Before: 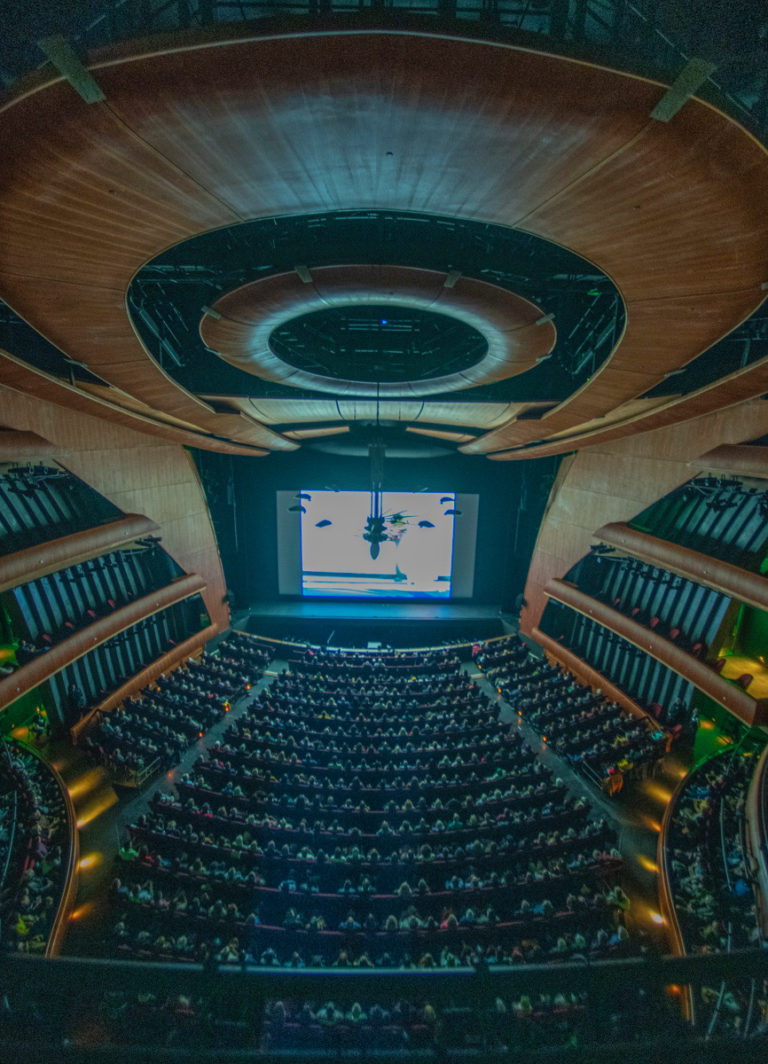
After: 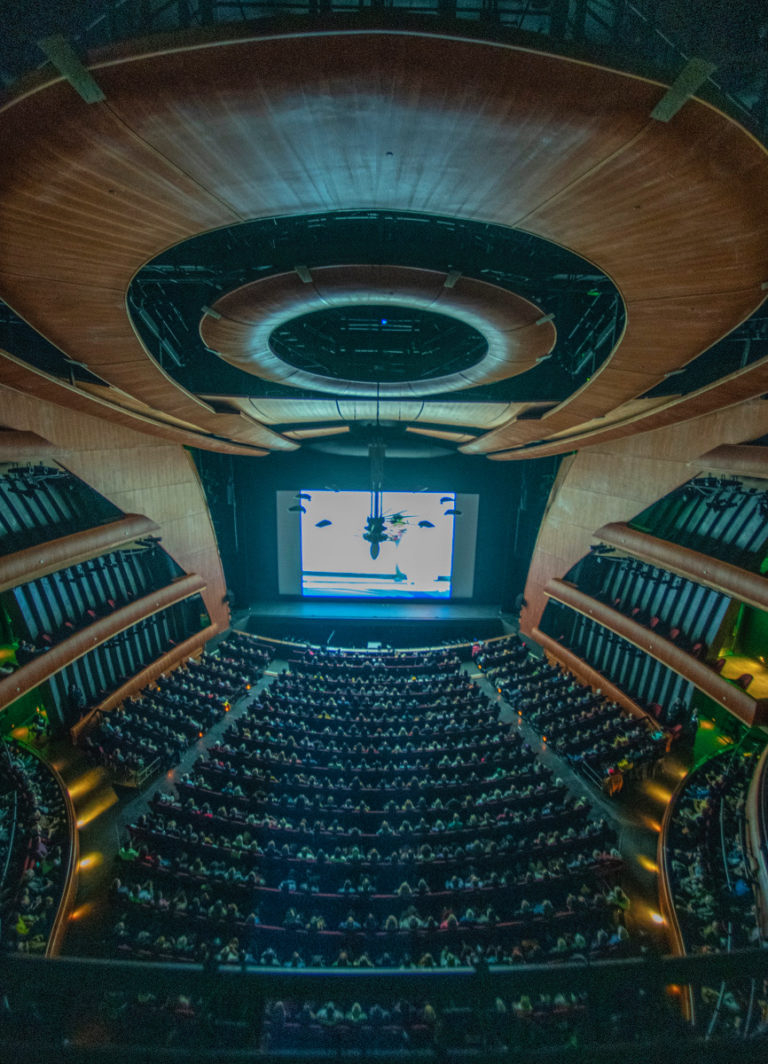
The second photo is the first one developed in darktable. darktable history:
tone equalizer: -8 EV -0.433 EV, -7 EV -0.392 EV, -6 EV -0.316 EV, -5 EV -0.206 EV, -3 EV 0.253 EV, -2 EV 0.313 EV, -1 EV 0.383 EV, +0 EV 0.389 EV
